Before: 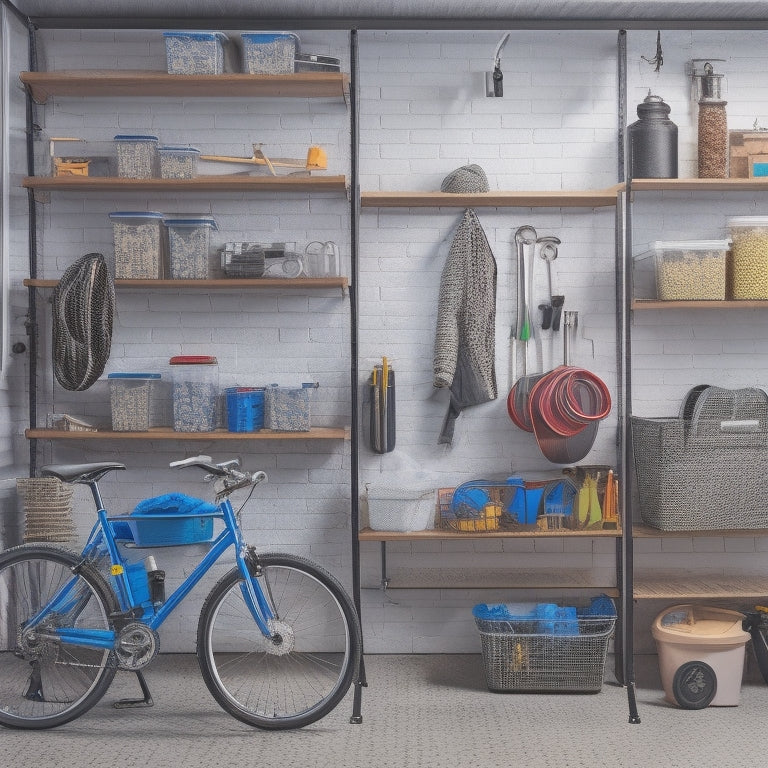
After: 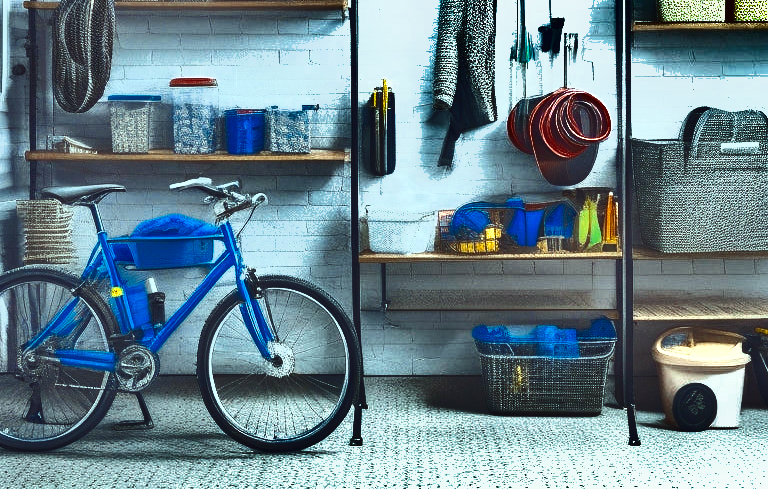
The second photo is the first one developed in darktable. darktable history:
color zones: curves: ch0 [(0, 0.5) (0.125, 0.4) (0.25, 0.5) (0.375, 0.4) (0.5, 0.4) (0.625, 0.35) (0.75, 0.35) (0.875, 0.5)]; ch1 [(0, 0.35) (0.125, 0.45) (0.25, 0.35) (0.375, 0.35) (0.5, 0.35) (0.625, 0.35) (0.75, 0.45) (0.875, 0.35)]; ch2 [(0, 0.6) (0.125, 0.5) (0.25, 0.5) (0.375, 0.6) (0.5, 0.6) (0.625, 0.5) (0.75, 0.5) (0.875, 0.5)]
shadows and highlights: shadows 20.86, highlights -81.76, soften with gaussian
tone equalizer: -8 EV -0.412 EV, -7 EV -0.422 EV, -6 EV -0.371 EV, -5 EV -0.23 EV, -3 EV 0.245 EV, -2 EV 0.356 EV, -1 EV 0.411 EV, +0 EV 0.407 EV, edges refinement/feathering 500, mask exposure compensation -1.57 EV, preserve details no
crop and rotate: top 36.217%
color balance rgb: shadows lift › luminance -21.324%, shadows lift › chroma 6.558%, shadows lift › hue 268.91°, highlights gain › chroma 4.078%, highlights gain › hue 202.65°, linear chroma grading › global chroma 14.834%, perceptual saturation grading › global saturation 29.447%, perceptual brilliance grading › global brilliance 10.128%, global vibrance 20%
exposure: exposure 0.72 EV, compensate highlight preservation false
